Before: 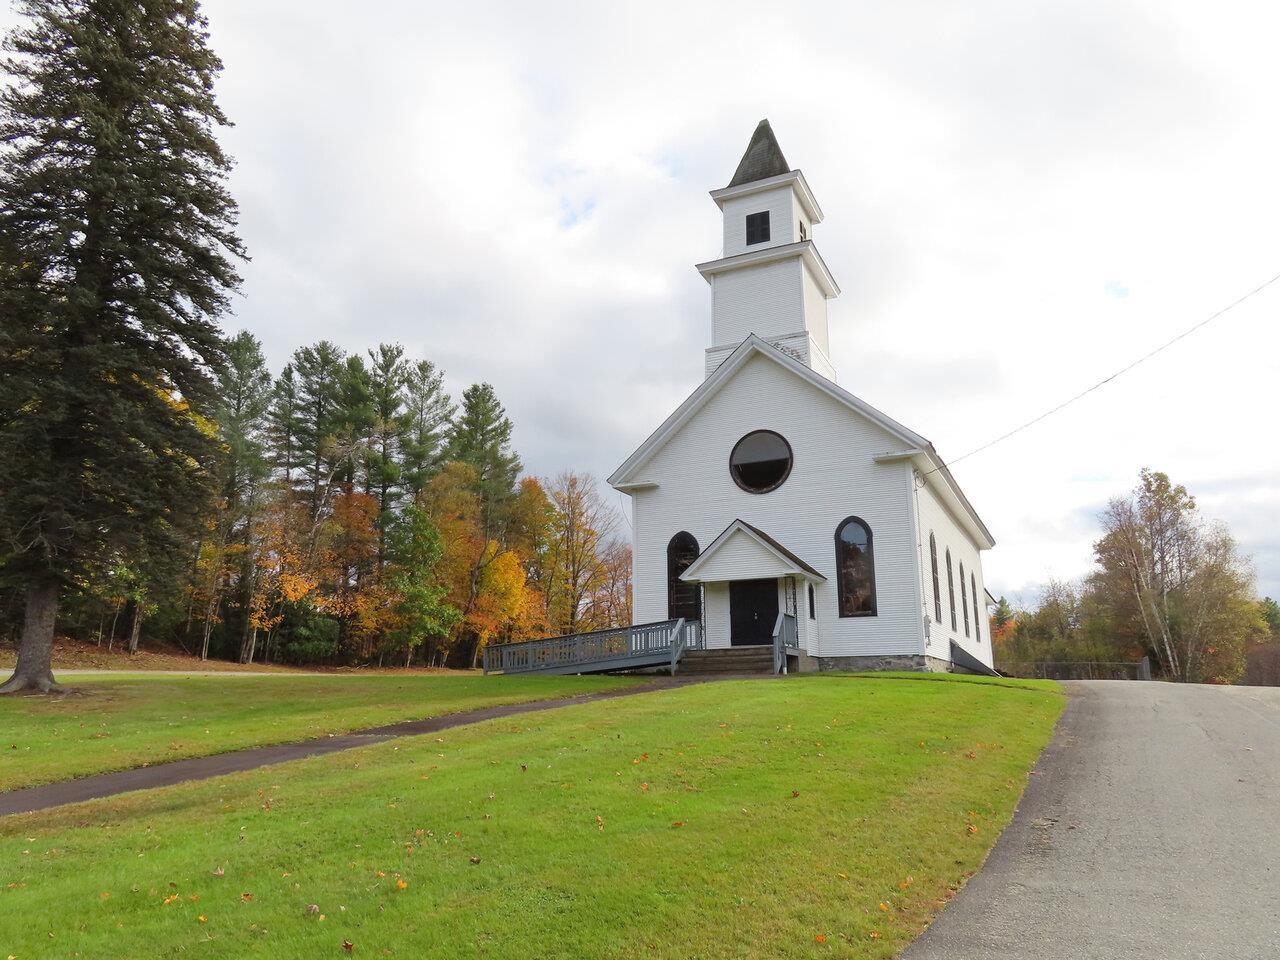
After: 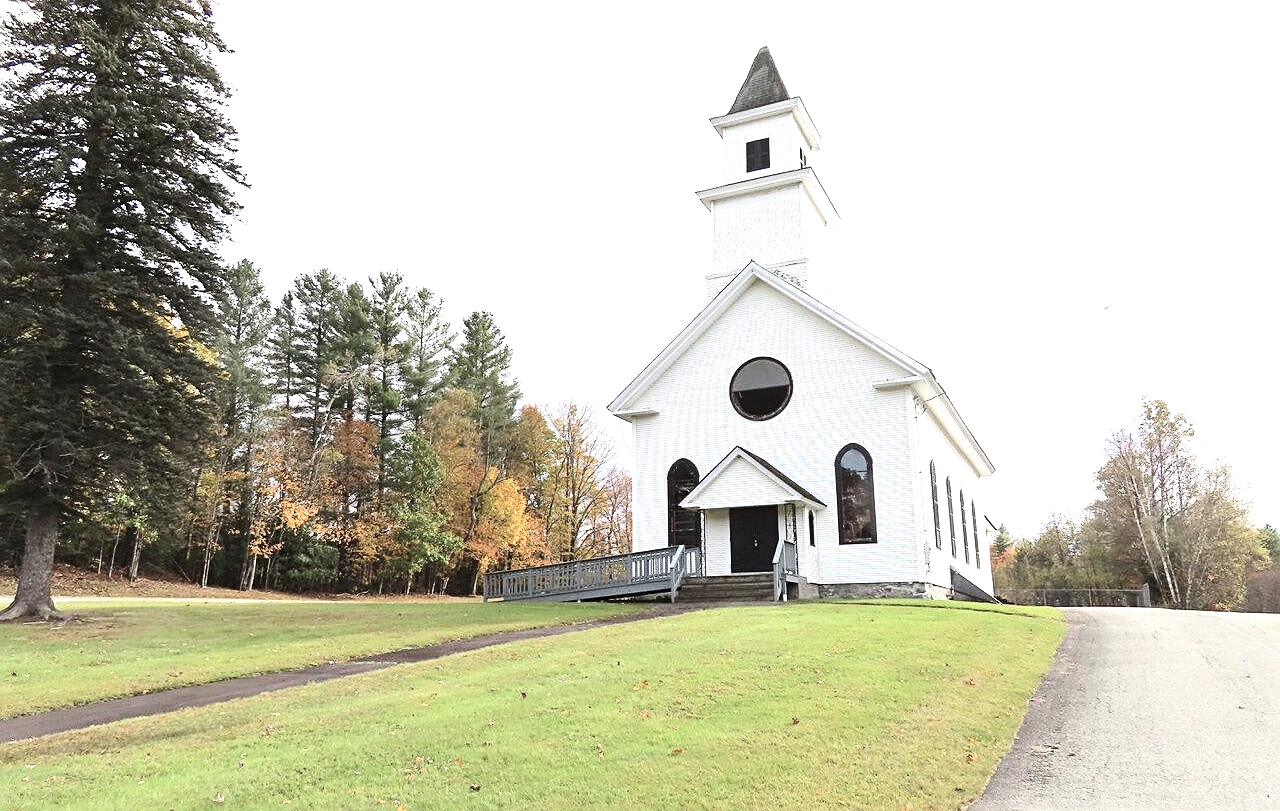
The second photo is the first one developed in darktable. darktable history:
crop: top 7.612%, bottom 7.86%
exposure: black level correction 0, exposure 1.2 EV, compensate highlight preservation false
contrast brightness saturation: contrast 0.169, saturation 0.325
sharpen: on, module defaults
color zones: curves: ch0 [(0, 0.6) (0.129, 0.508) (0.193, 0.483) (0.429, 0.5) (0.571, 0.5) (0.714, 0.5) (0.857, 0.5) (1, 0.6)]; ch1 [(0, 0.481) (0.112, 0.245) (0.213, 0.223) (0.429, 0.233) (0.571, 0.231) (0.683, 0.242) (0.857, 0.296) (1, 0.481)]
